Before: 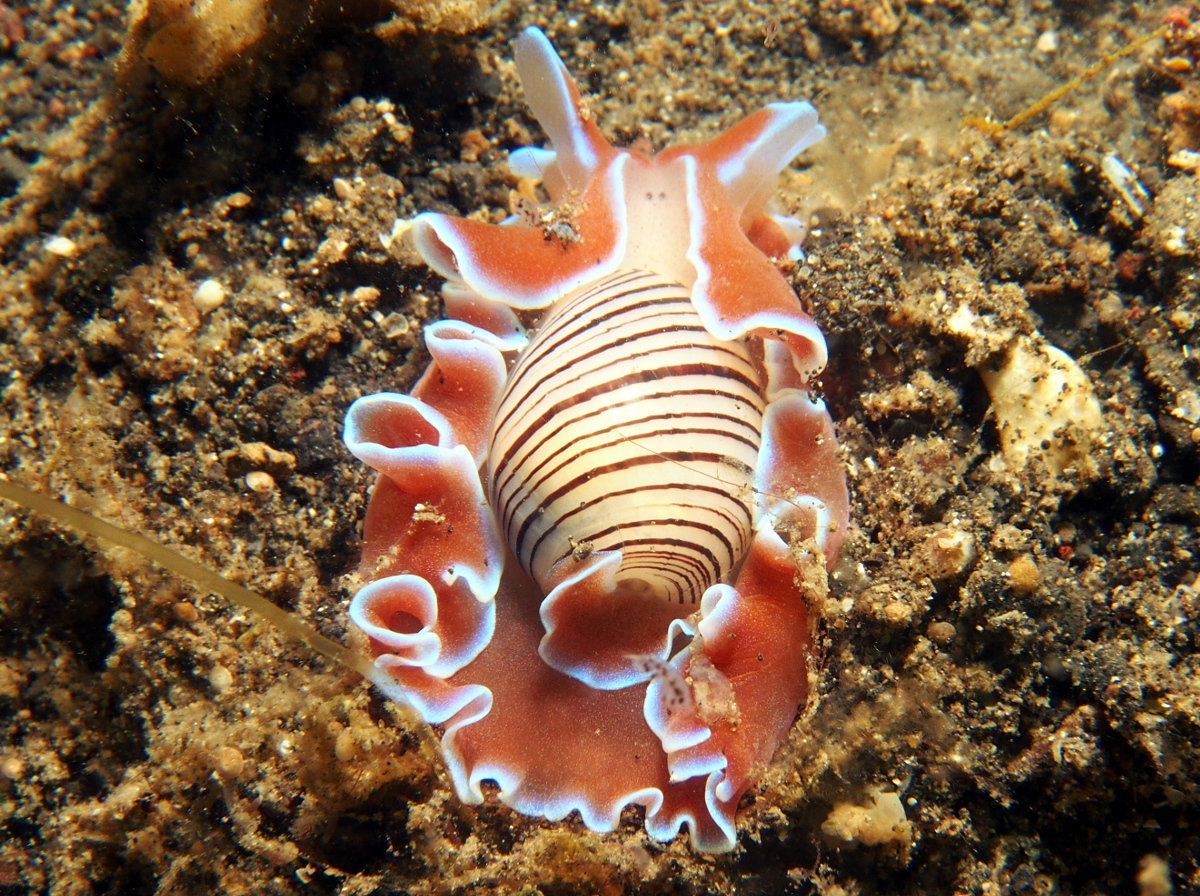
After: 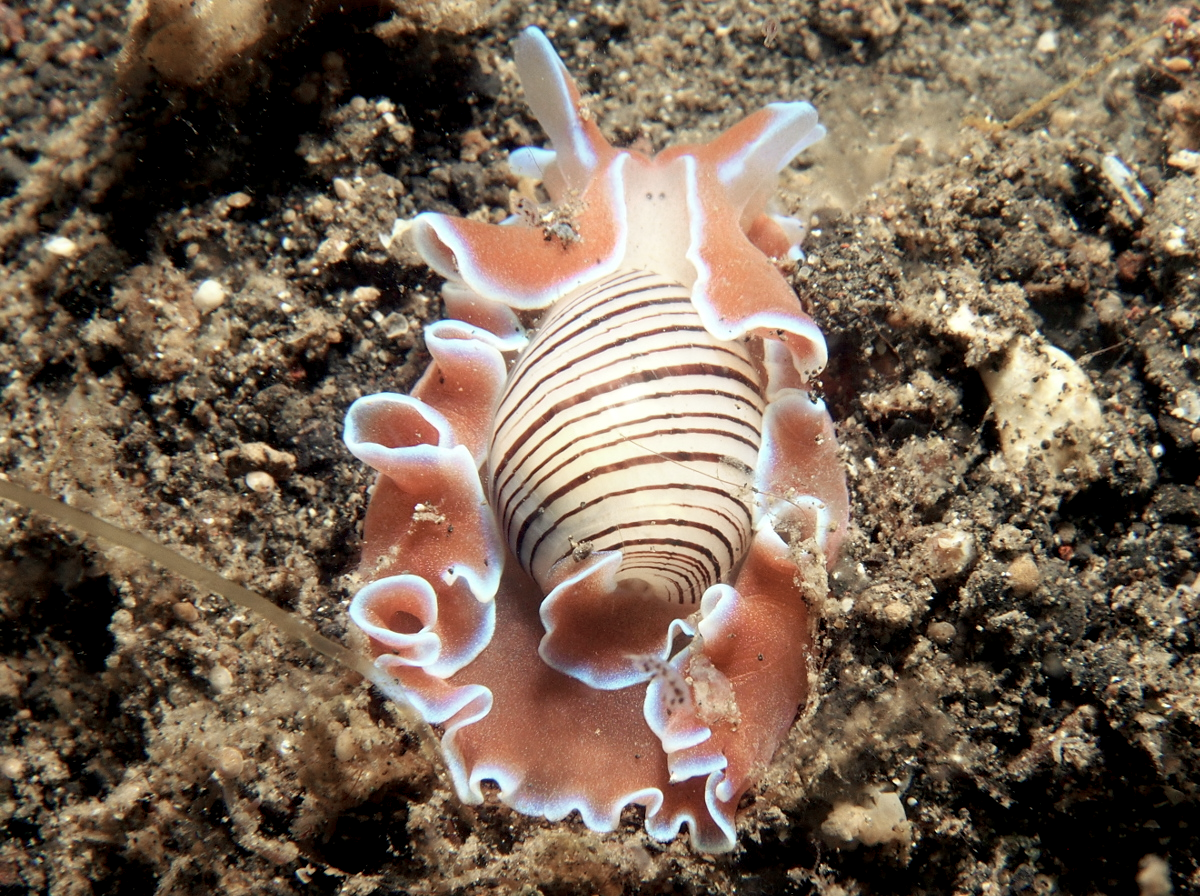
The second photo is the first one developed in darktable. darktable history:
exposure: black level correction 0.005, exposure 0.016 EV, compensate exposure bias true, compensate highlight preservation false
color zones: curves: ch0 [(0, 0.559) (0.153, 0.551) (0.229, 0.5) (0.429, 0.5) (0.571, 0.5) (0.714, 0.5) (0.857, 0.5) (1, 0.559)]; ch1 [(0, 0.417) (0.112, 0.336) (0.213, 0.26) (0.429, 0.34) (0.571, 0.35) (0.683, 0.331) (0.857, 0.344) (1, 0.417)]
